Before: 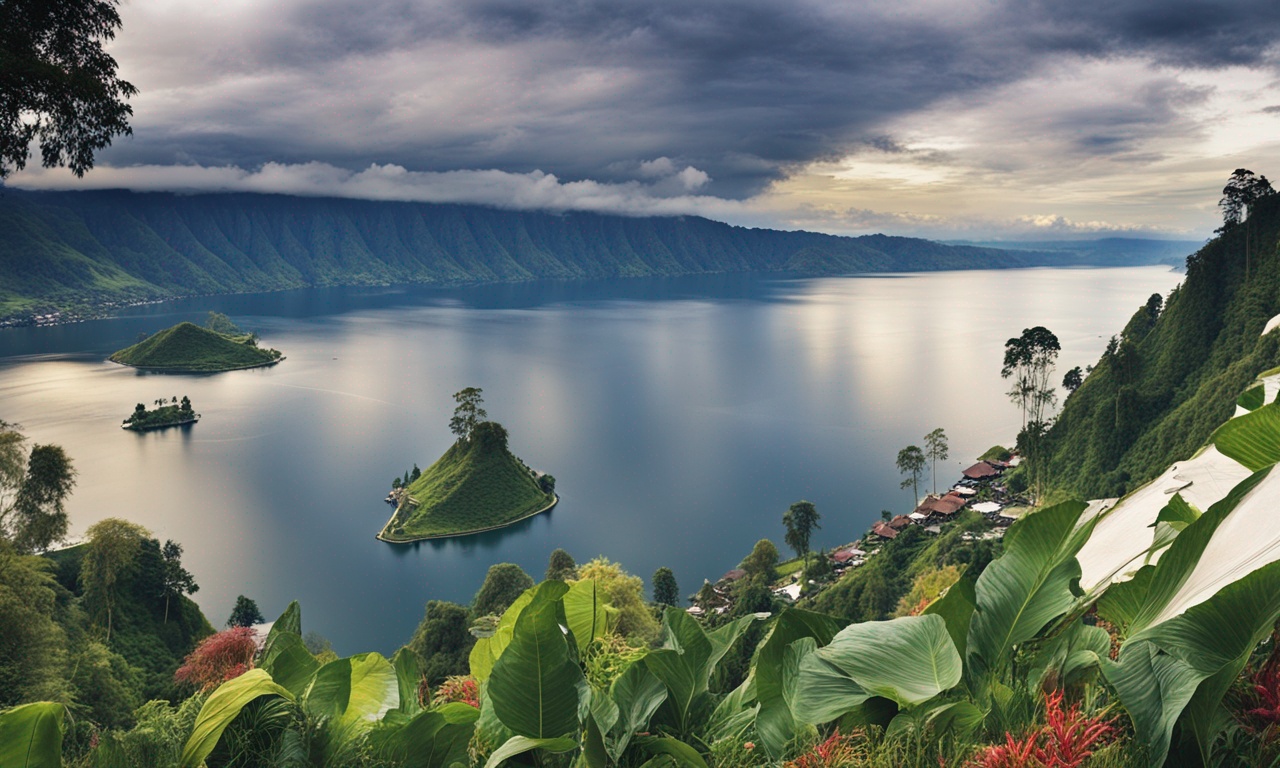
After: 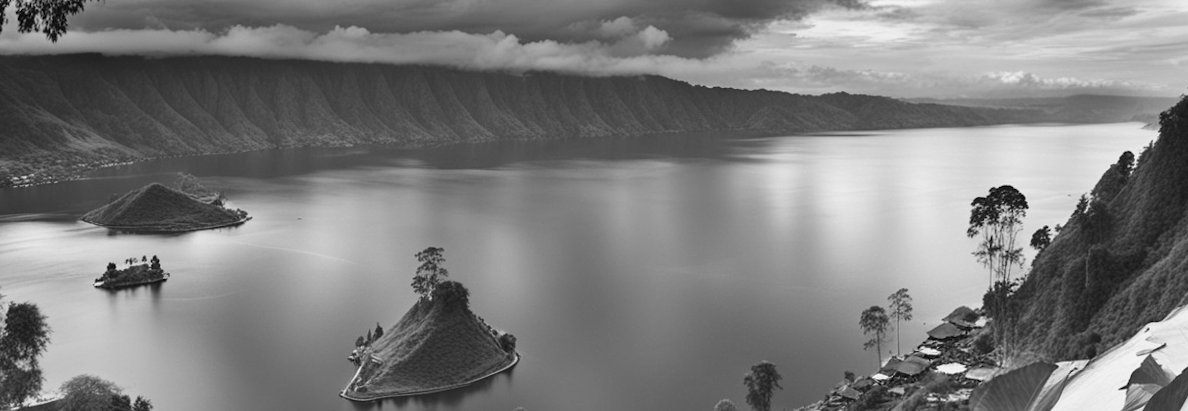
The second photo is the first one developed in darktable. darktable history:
rotate and perspective: lens shift (horizontal) -0.055, automatic cropping off
monochrome: on, module defaults
crop: left 1.744%, top 19.225%, right 5.069%, bottom 28.357%
